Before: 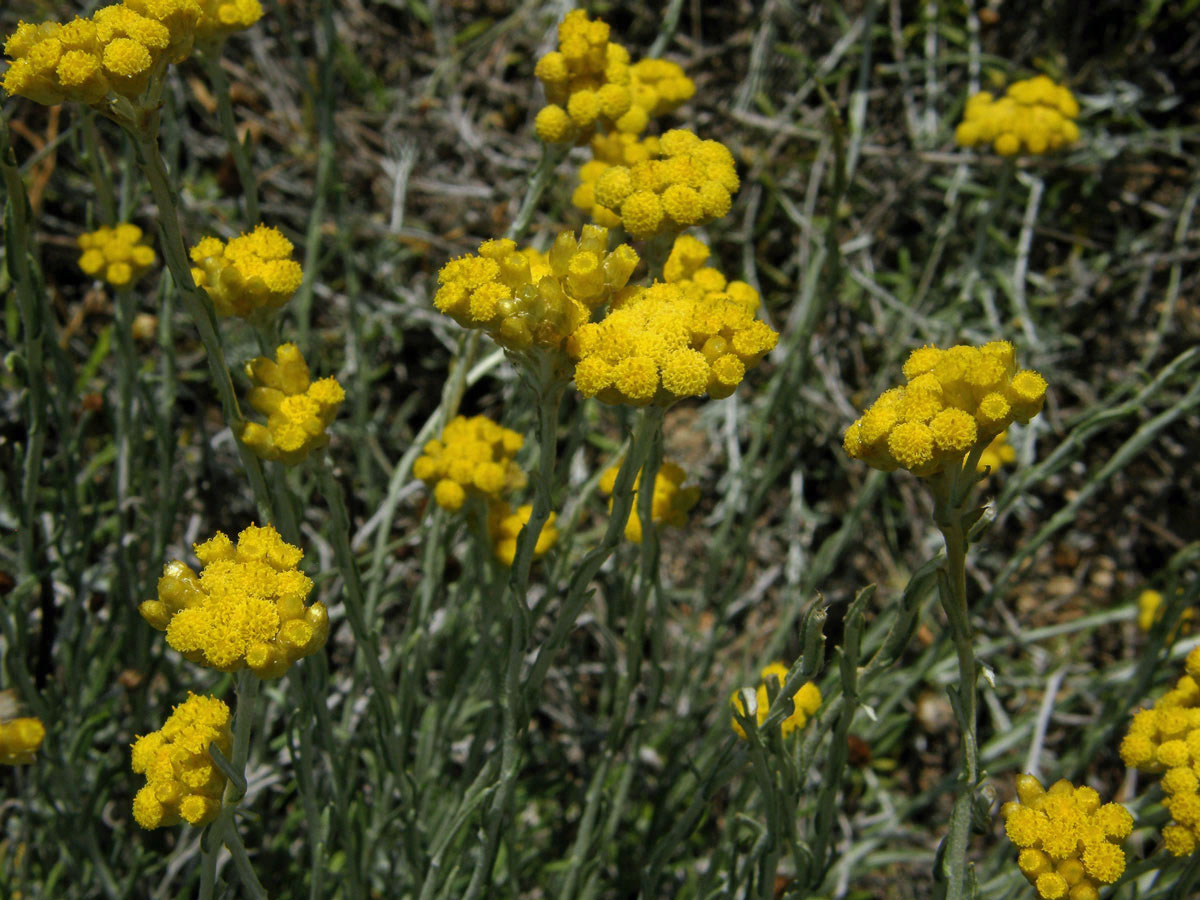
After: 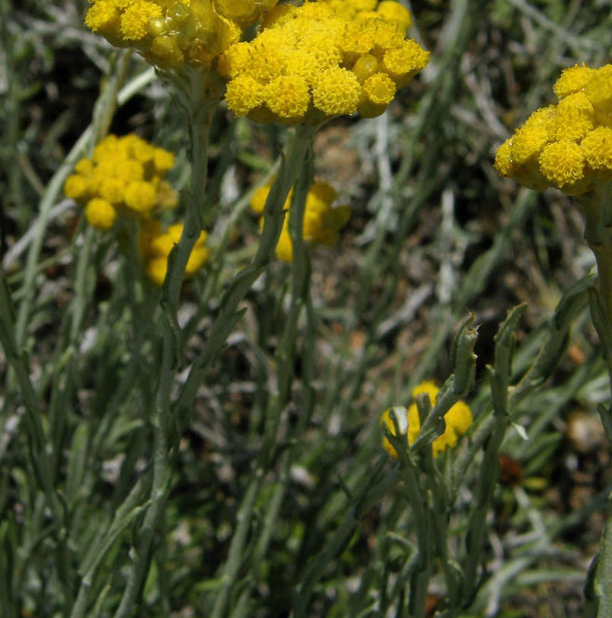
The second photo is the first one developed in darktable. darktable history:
crop and rotate: left 29.132%, top 31.259%, right 19.851%
